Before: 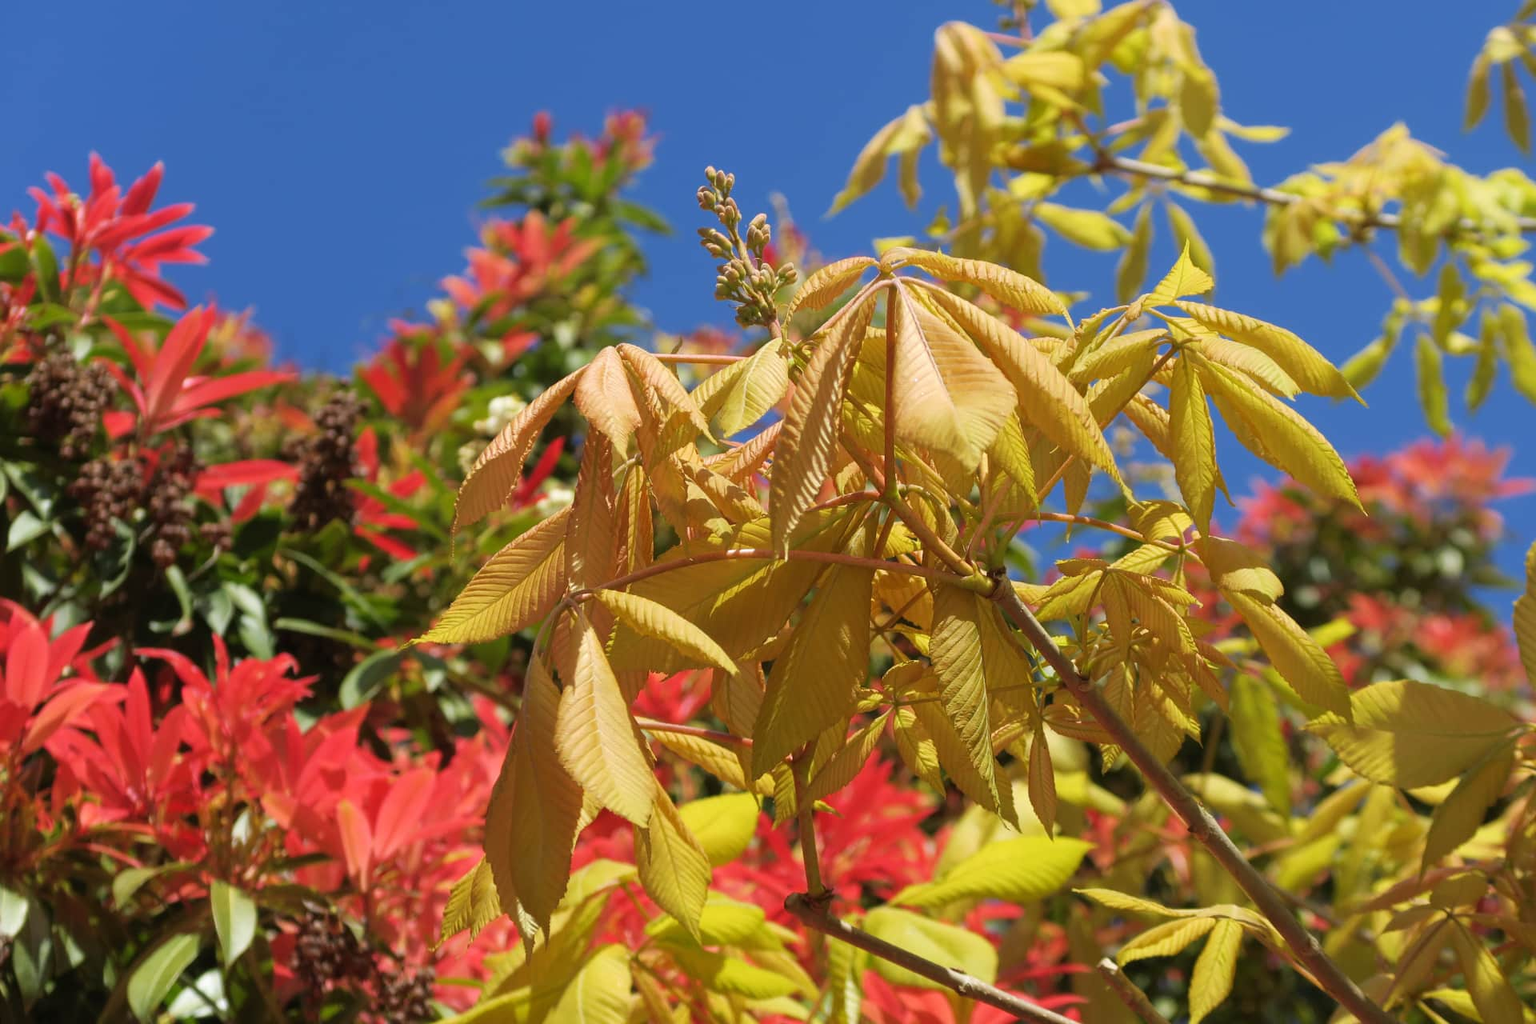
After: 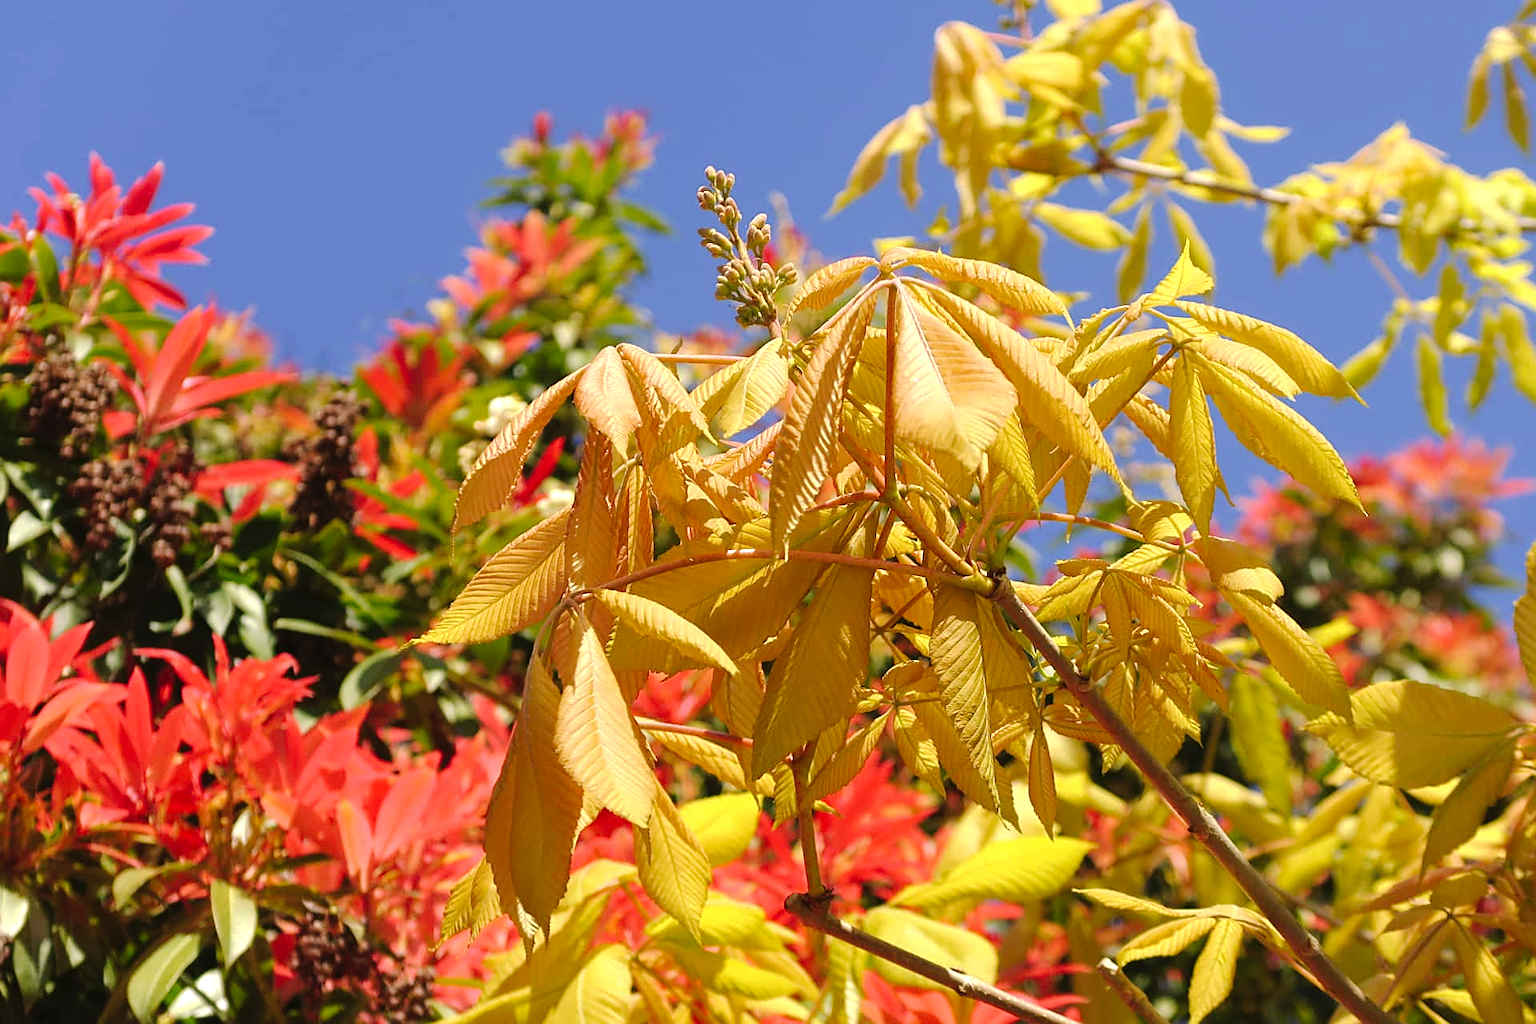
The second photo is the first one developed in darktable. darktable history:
exposure: black level correction 0, exposure 0.499 EV, compensate highlight preservation false
tone curve: curves: ch0 [(0, 0) (0.003, 0.012) (0.011, 0.014) (0.025, 0.02) (0.044, 0.034) (0.069, 0.047) (0.1, 0.063) (0.136, 0.086) (0.177, 0.131) (0.224, 0.183) (0.277, 0.243) (0.335, 0.317) (0.399, 0.403) (0.468, 0.488) (0.543, 0.573) (0.623, 0.649) (0.709, 0.718) (0.801, 0.795) (0.898, 0.872) (1, 1)], preserve colors none
sharpen: on, module defaults
color correction: highlights a* 5.8, highlights b* 4.86
